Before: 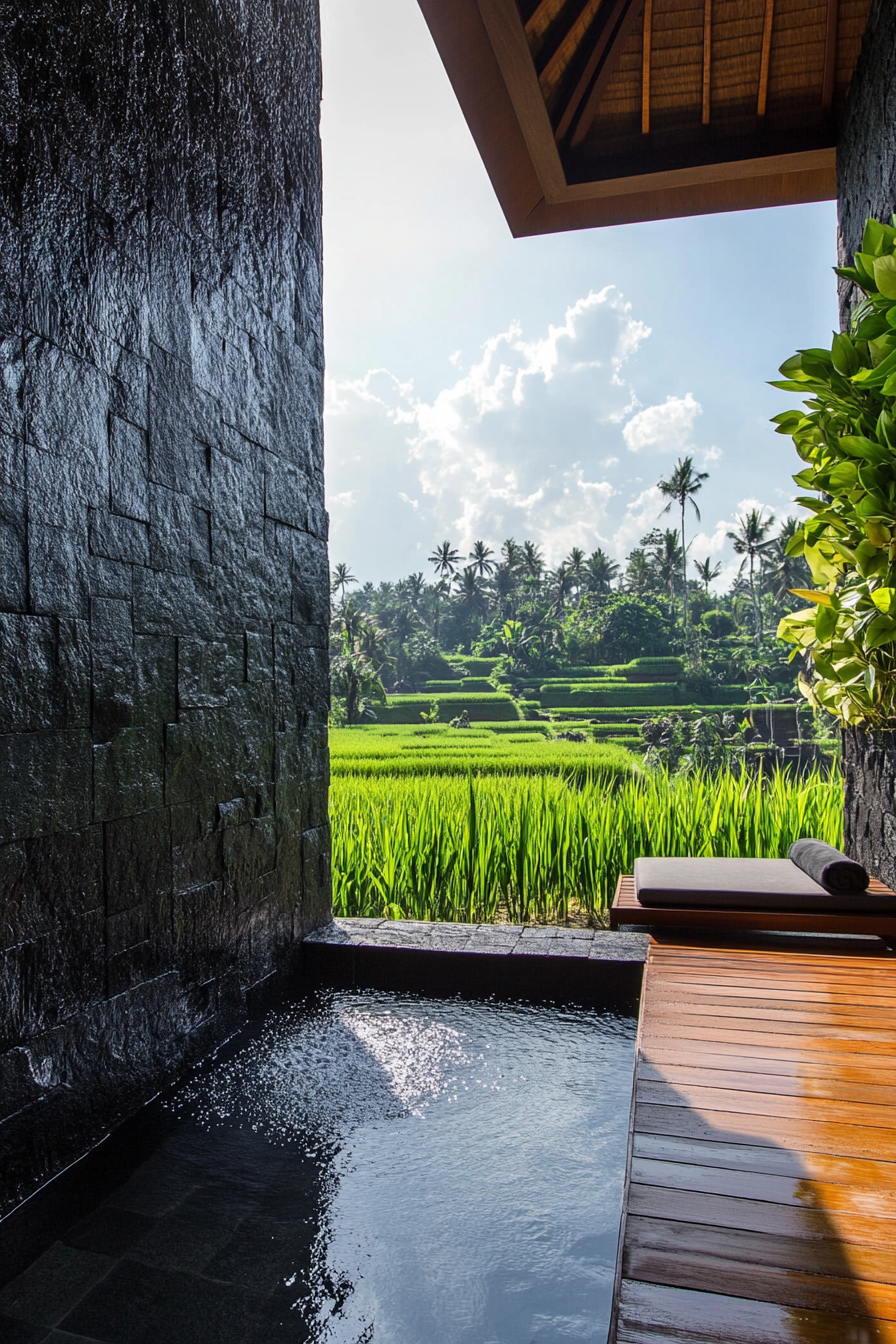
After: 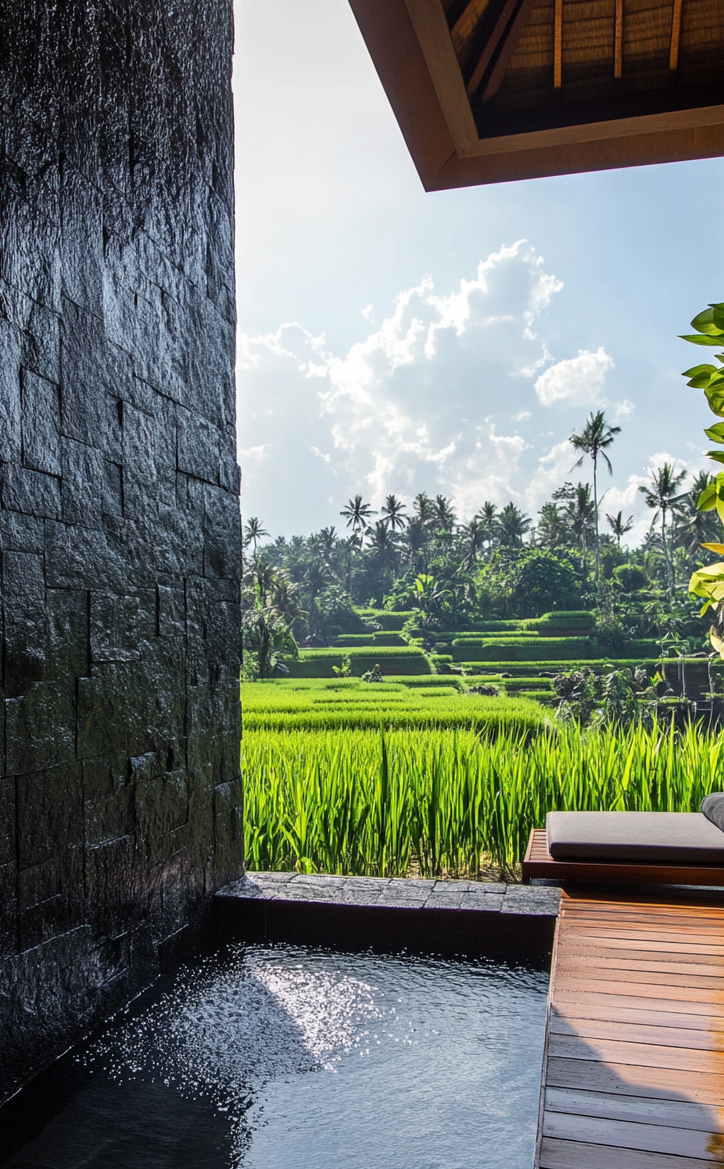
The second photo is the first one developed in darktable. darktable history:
crop: left 9.929%, top 3.475%, right 9.188%, bottom 9.529%
tone equalizer: on, module defaults
